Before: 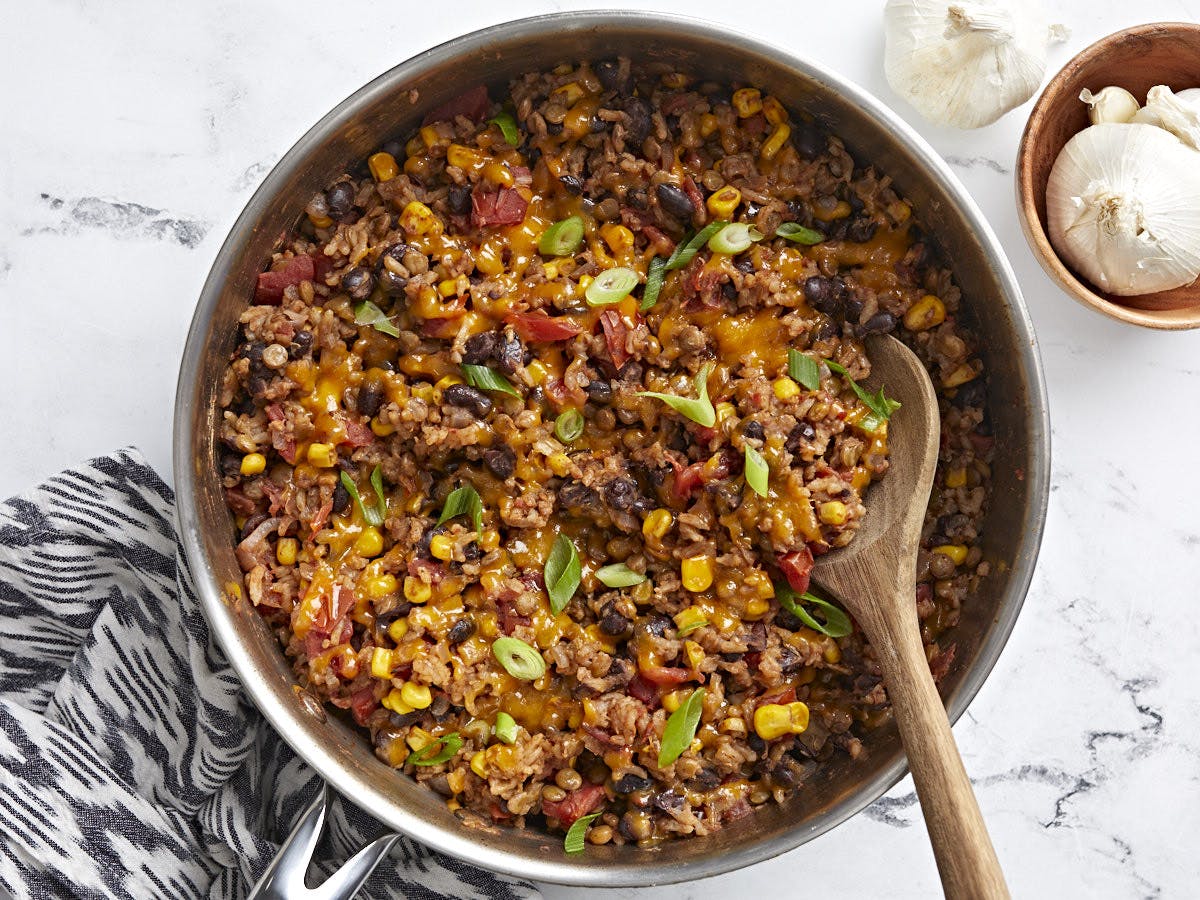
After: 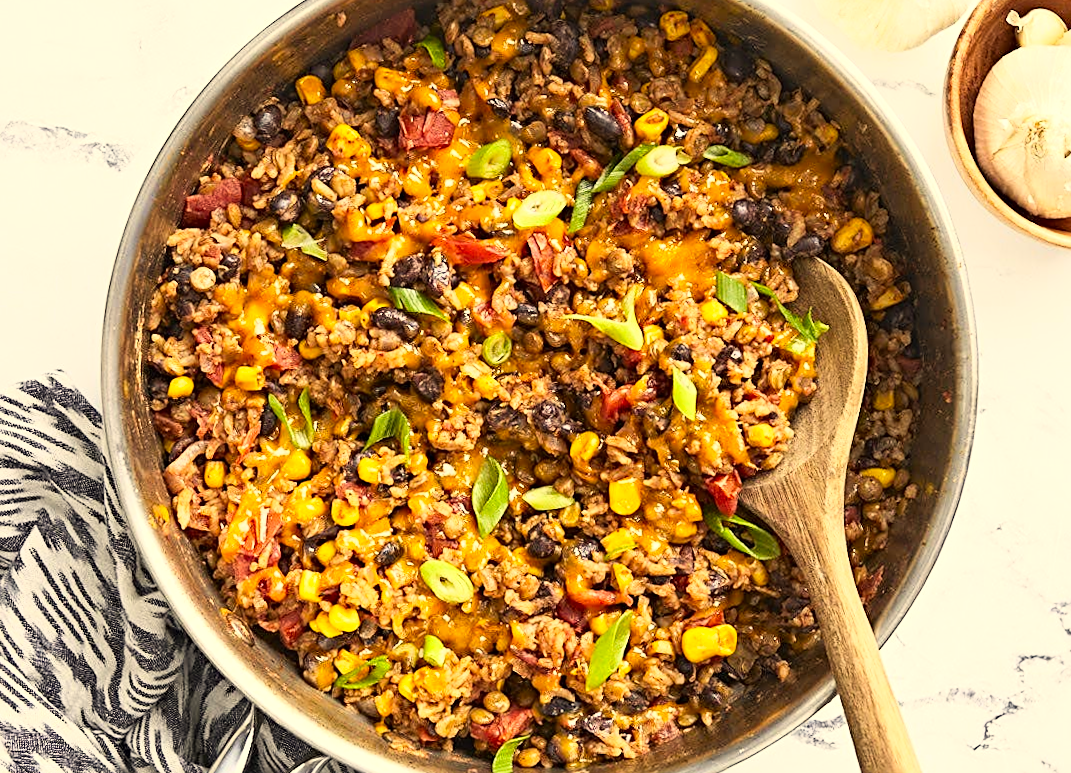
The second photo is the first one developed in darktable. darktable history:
exposure: exposure 0.127 EV, compensate highlight preservation false
crop and rotate: angle -1.96°, left 3.097%, top 4.154%, right 1.586%, bottom 0.529%
tone curve: curves: ch0 [(0, 0) (0.093, 0.104) (0.226, 0.291) (0.327, 0.431) (0.471, 0.648) (0.759, 0.926) (1, 1)], color space Lab, linked channels, preserve colors none
color correction: highlights a* 1.39, highlights b* 17.83
sharpen: on, module defaults
rotate and perspective: rotation -2°, crop left 0.022, crop right 0.978, crop top 0.049, crop bottom 0.951
